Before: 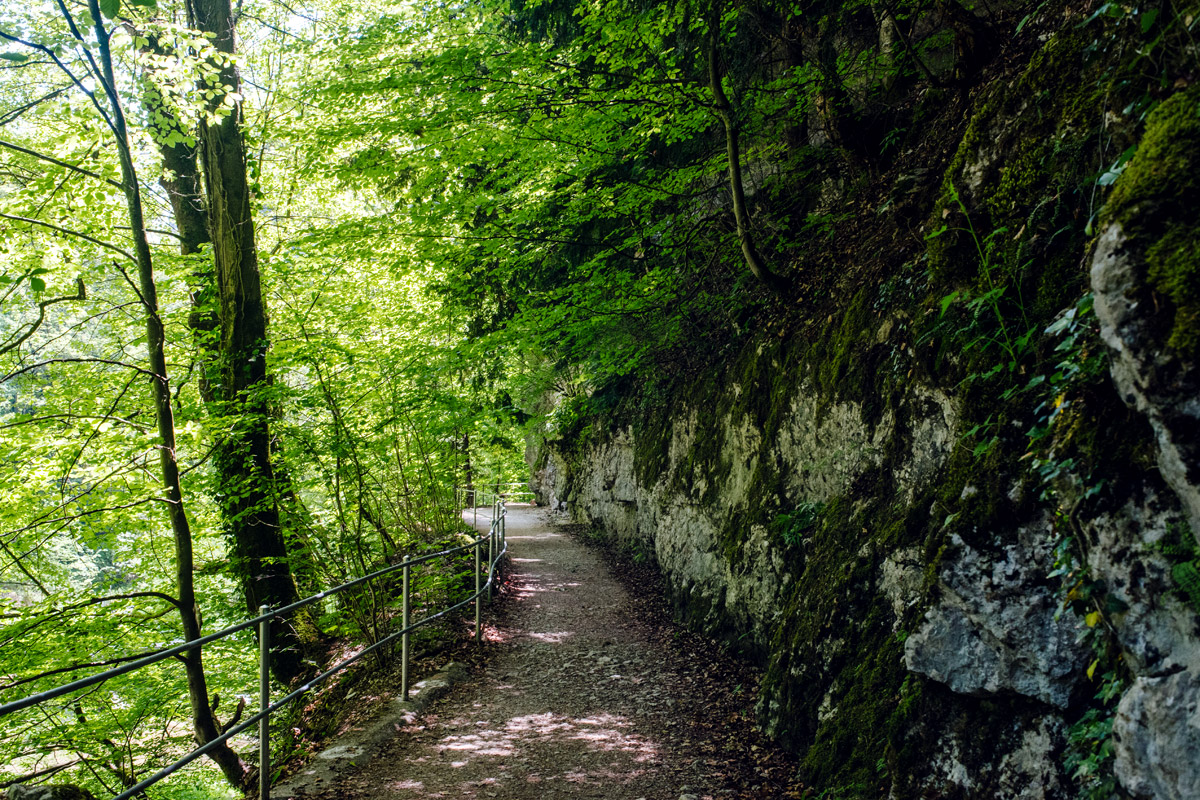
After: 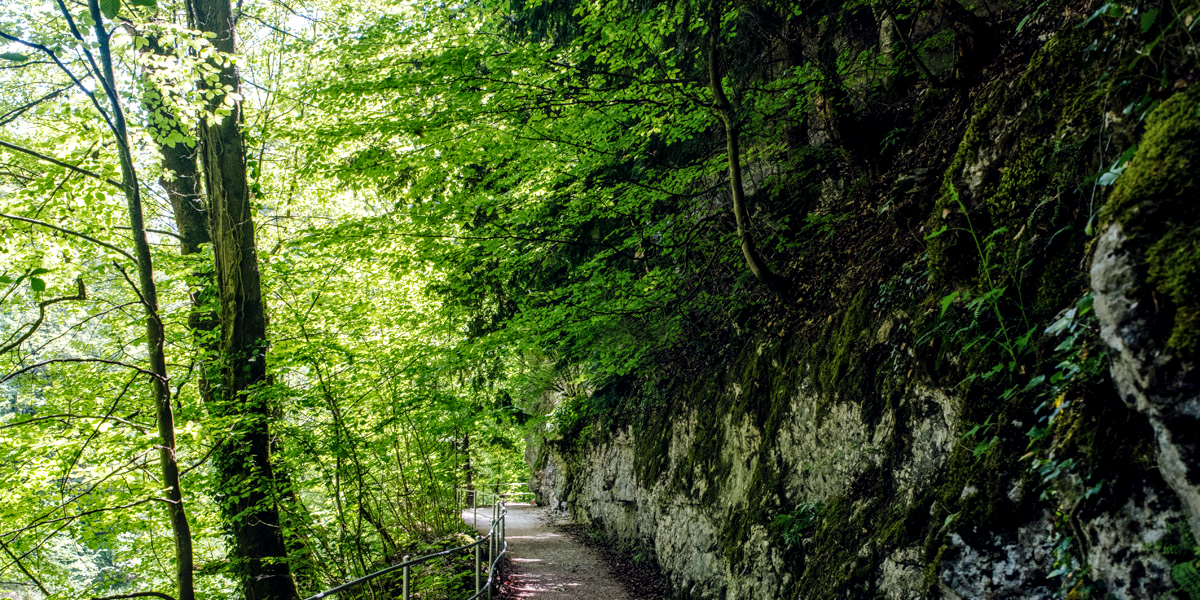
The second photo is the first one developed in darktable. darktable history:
crop: bottom 24.967%
local contrast: on, module defaults
tone equalizer: on, module defaults
